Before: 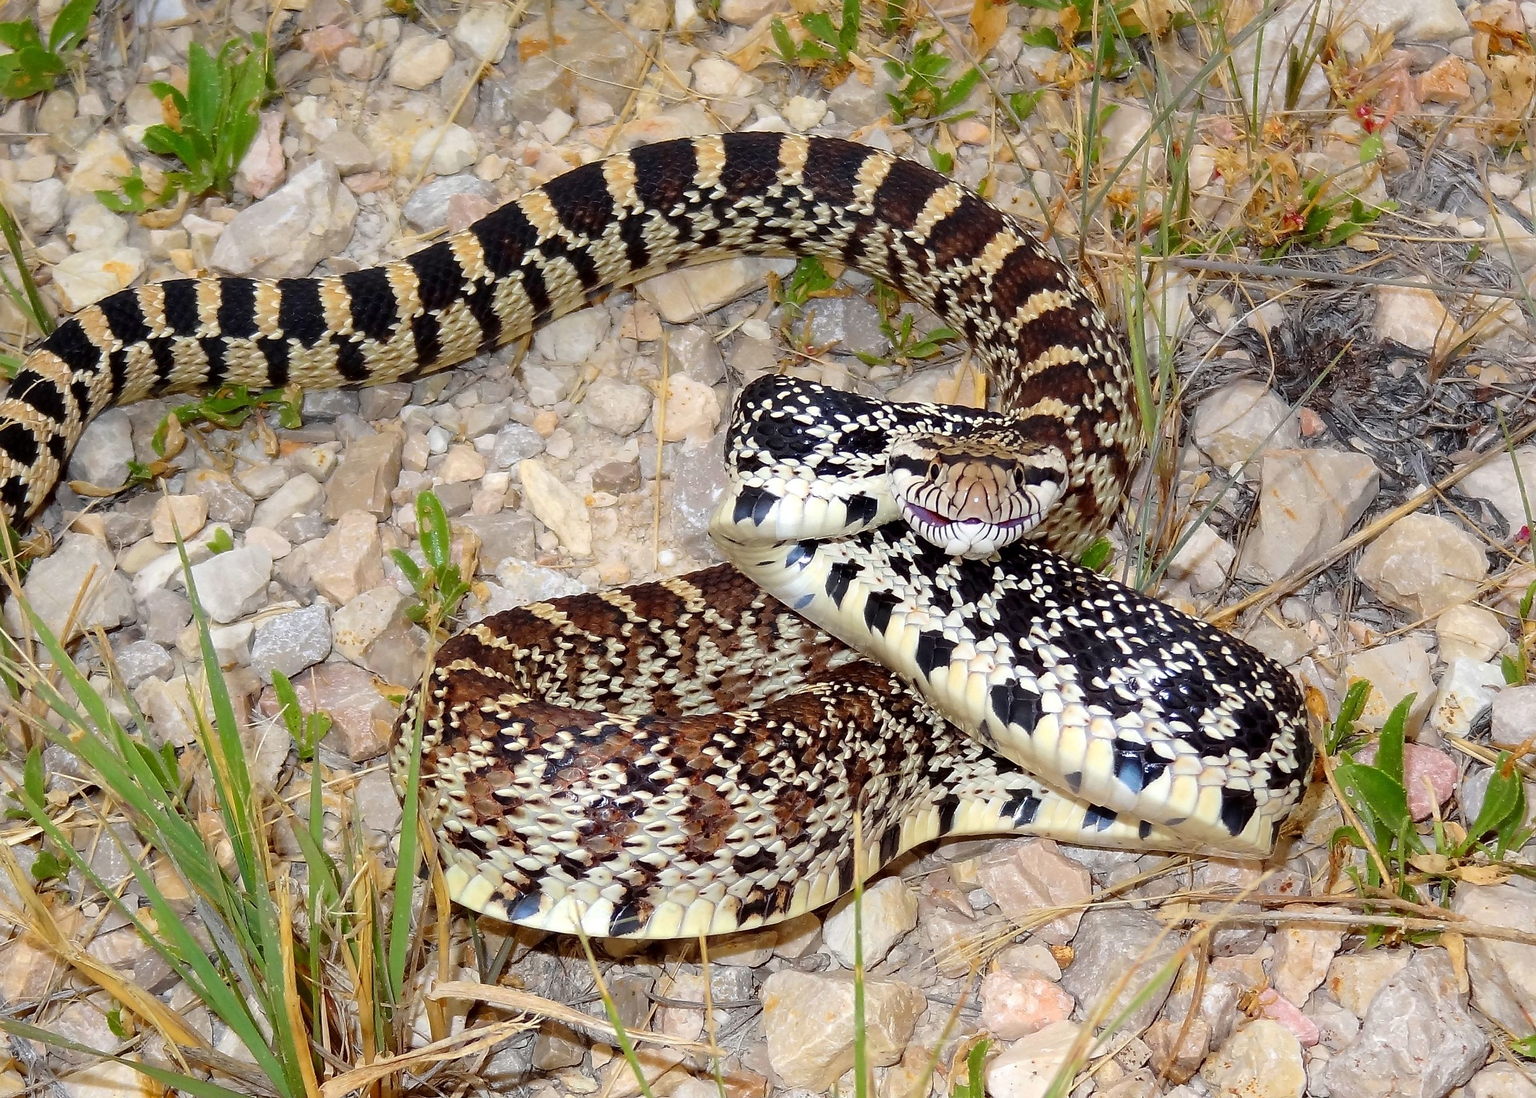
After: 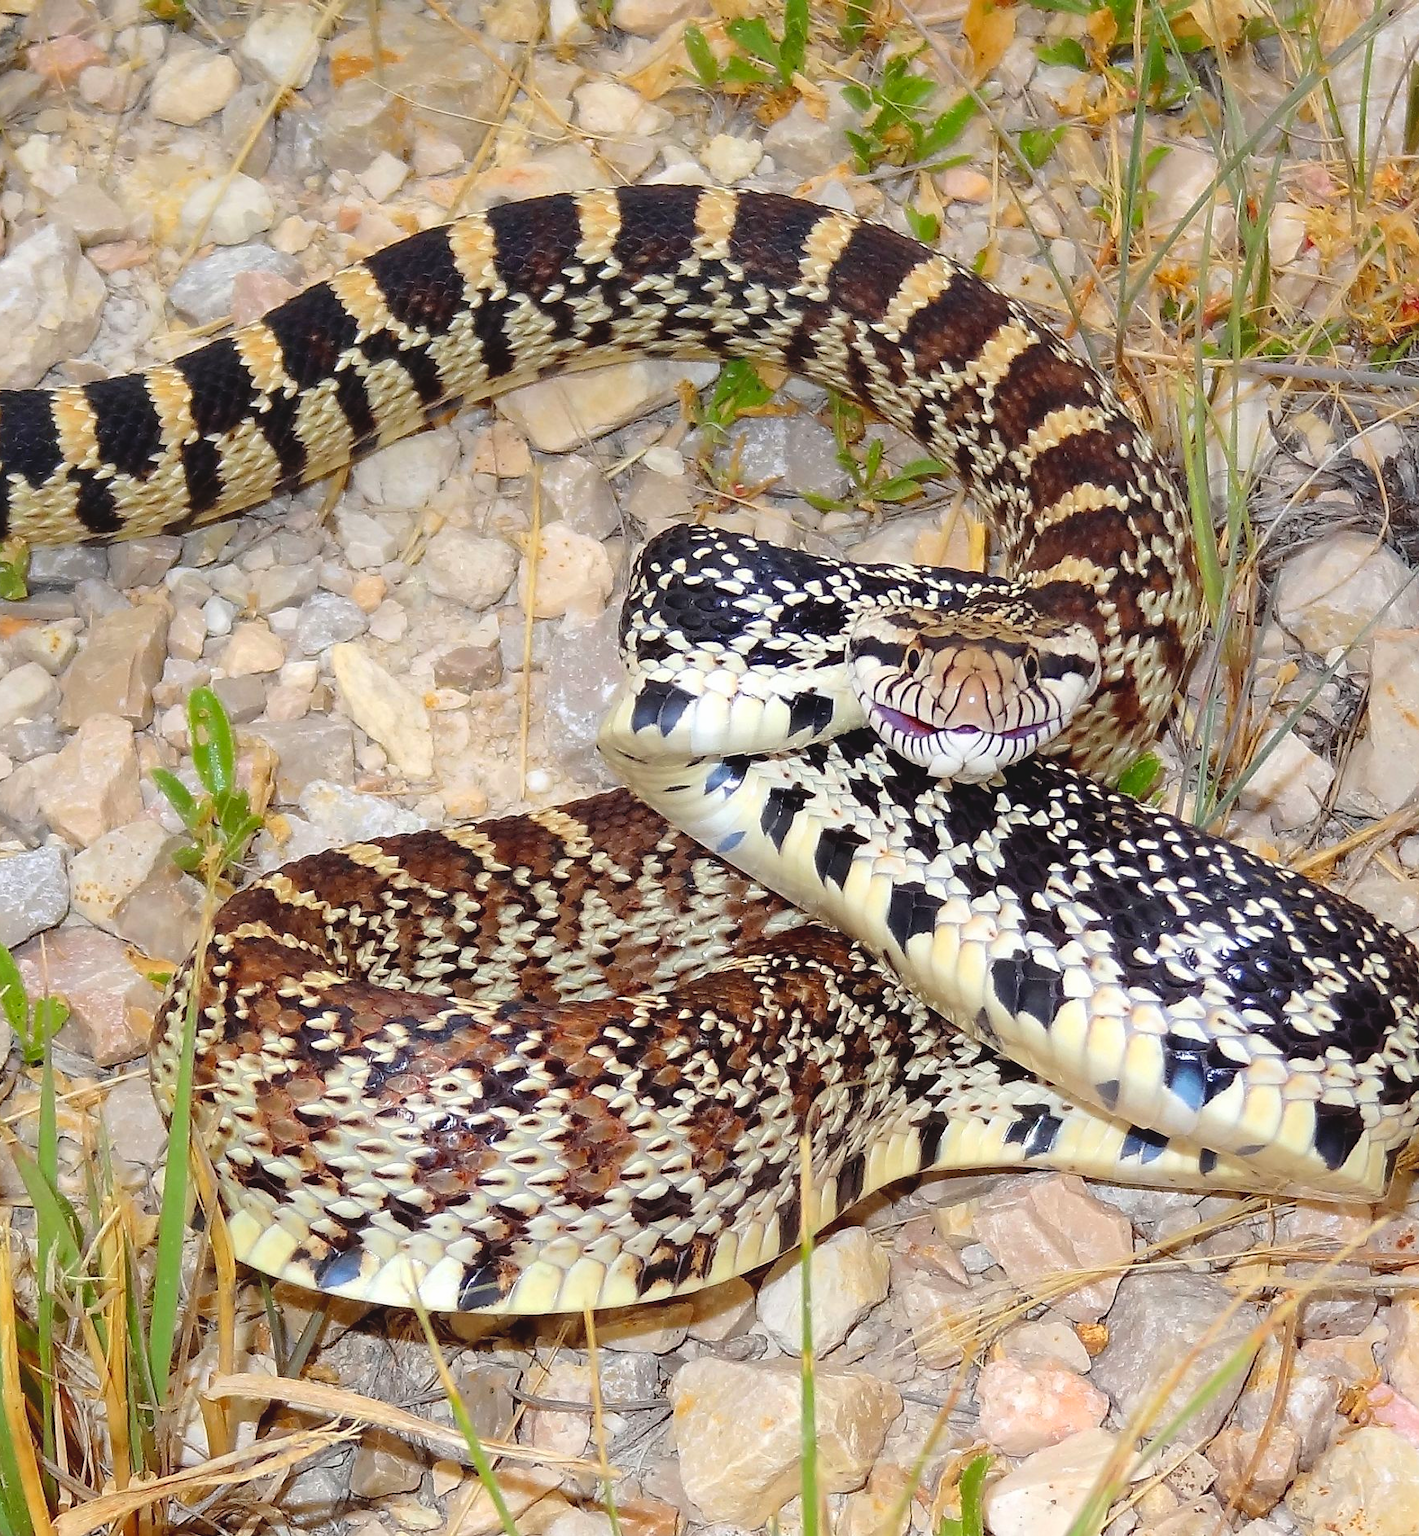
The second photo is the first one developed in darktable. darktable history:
exposure: black level correction 0.001, exposure 0.191 EV, compensate highlight preservation false
crop and rotate: left 18.442%, right 15.508%
contrast brightness saturation: contrast -0.1, brightness 0.05, saturation 0.08
